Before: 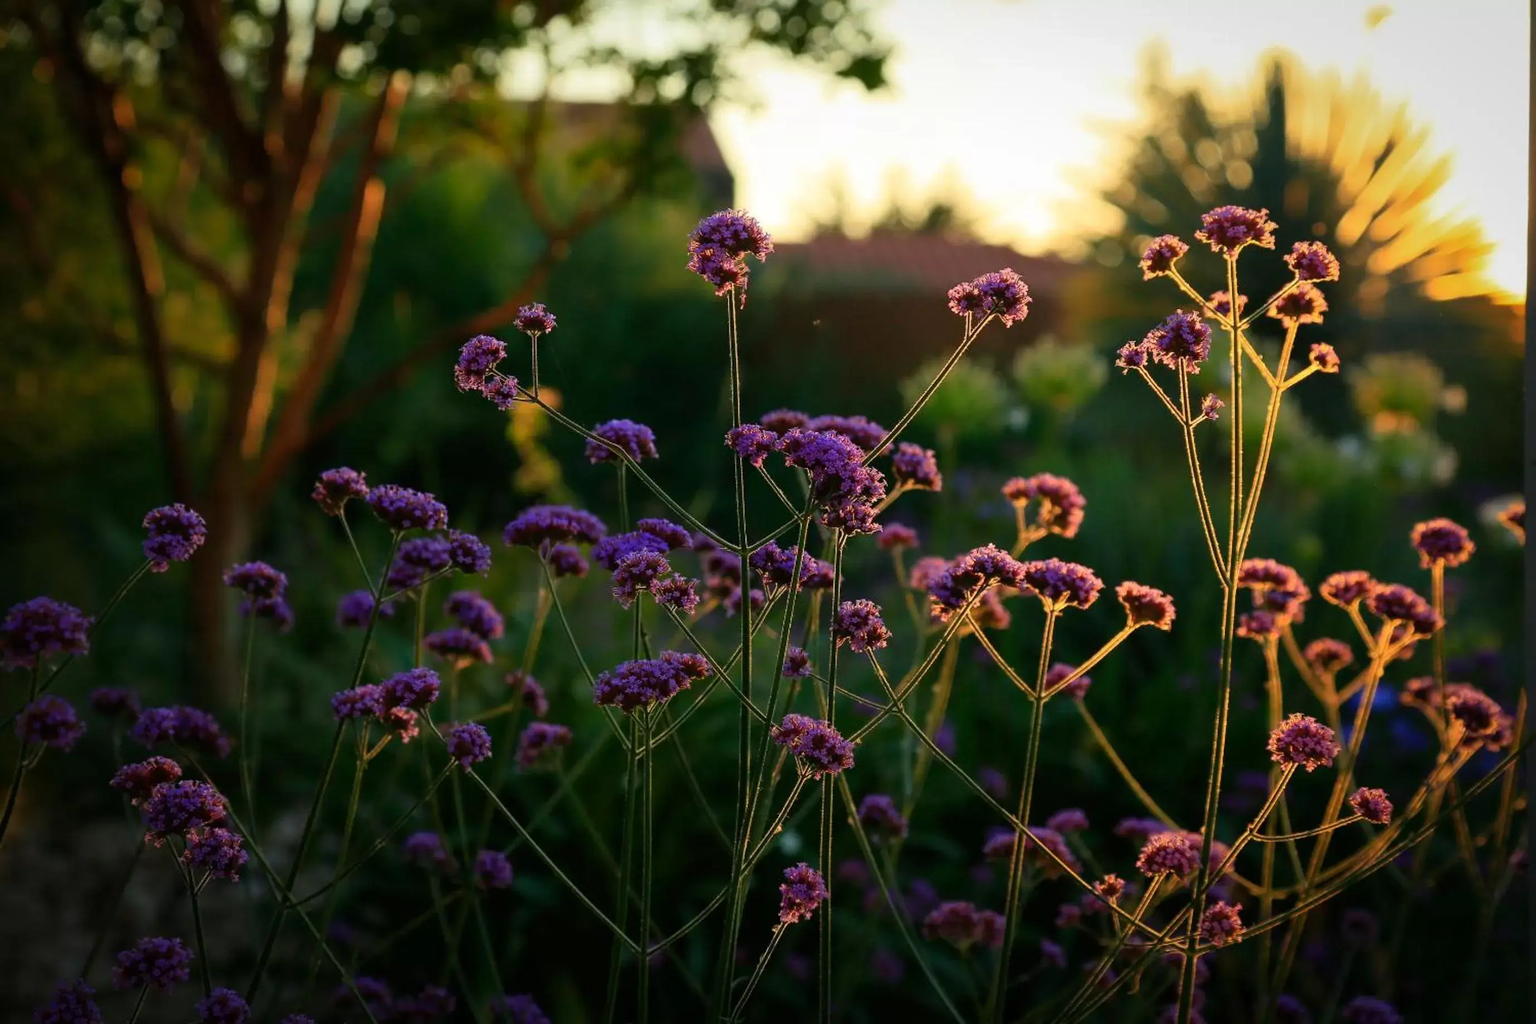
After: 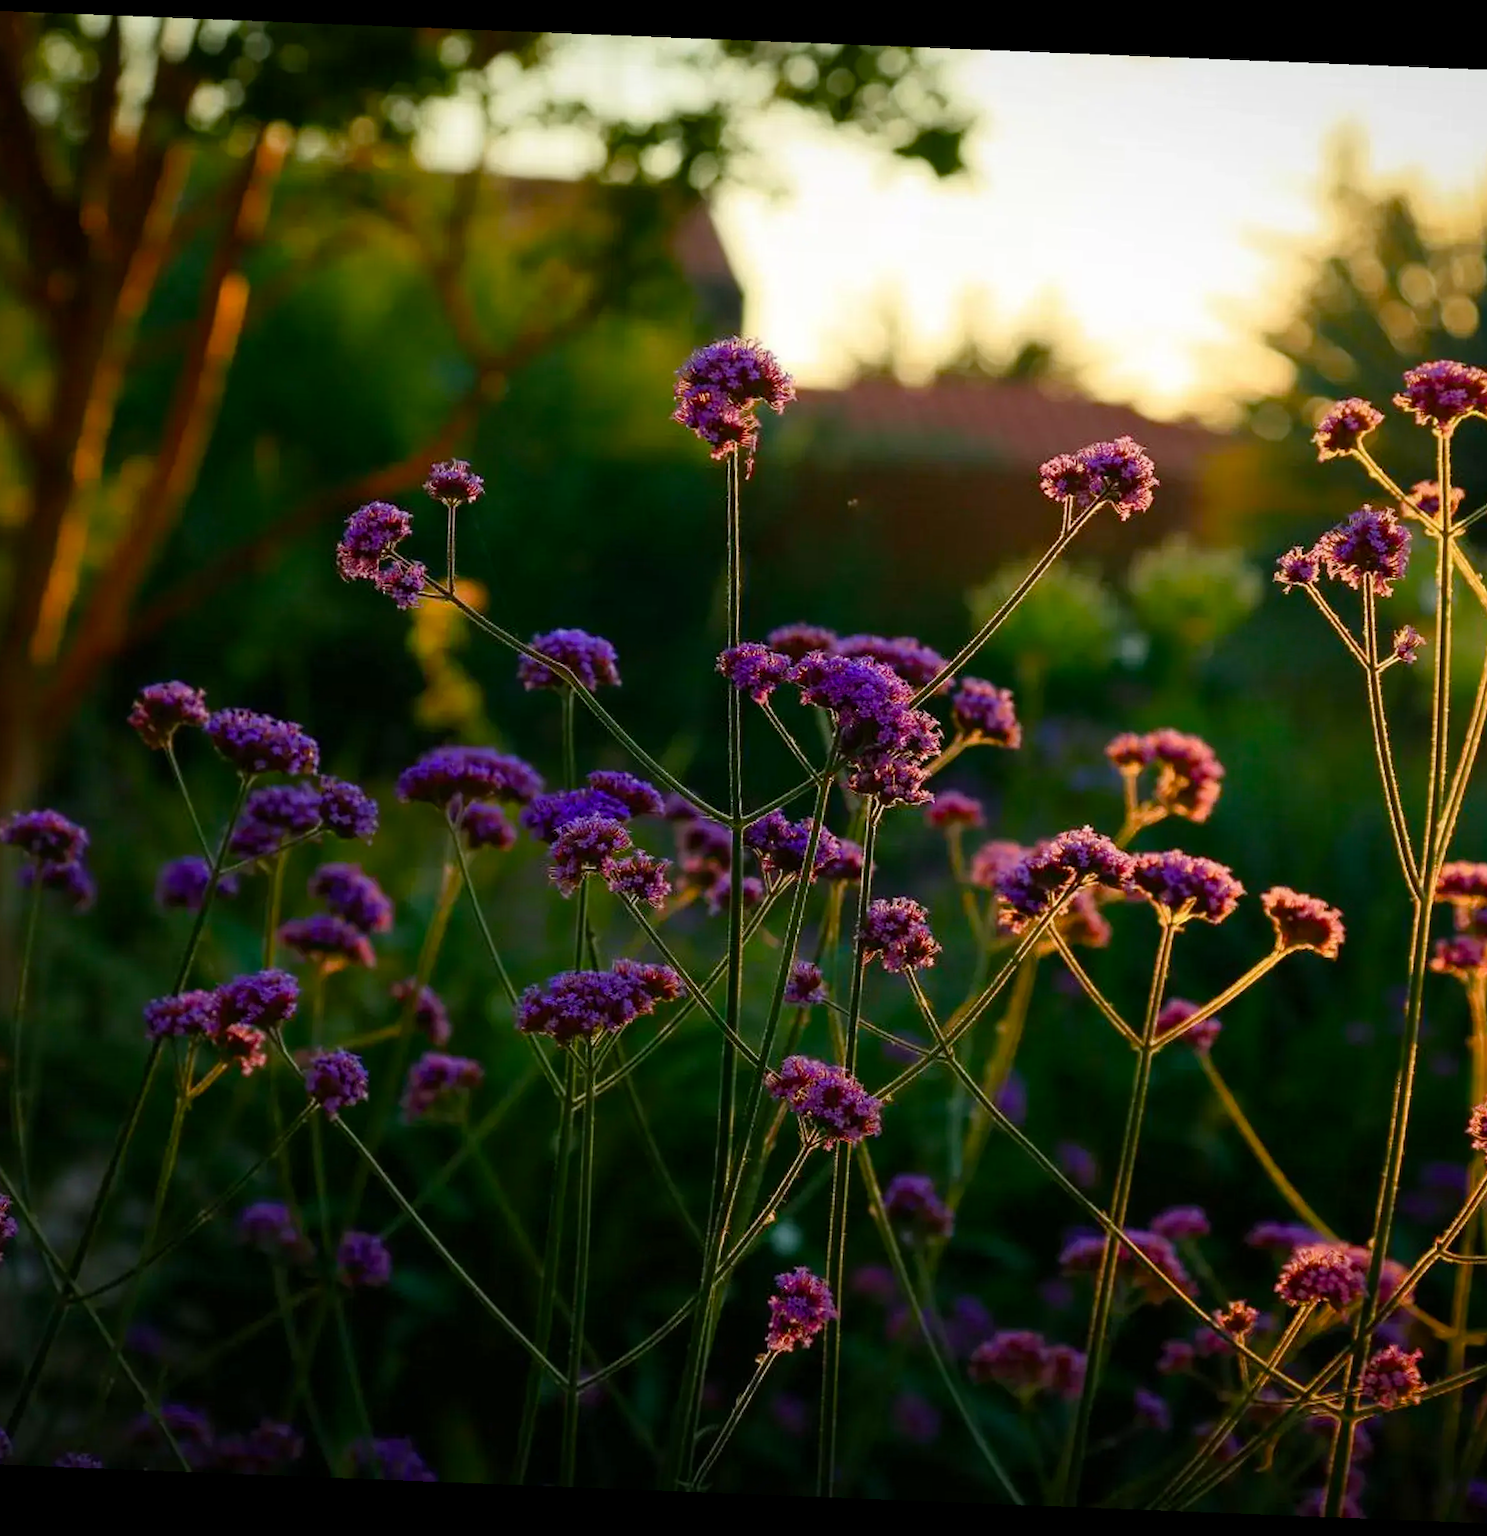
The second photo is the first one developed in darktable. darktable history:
crop: left 15.419%, right 17.914%
color balance rgb: perceptual saturation grading › global saturation 20%, perceptual saturation grading › highlights -25%, perceptual saturation grading › shadows 25%
rotate and perspective: rotation 2.27°, automatic cropping off
